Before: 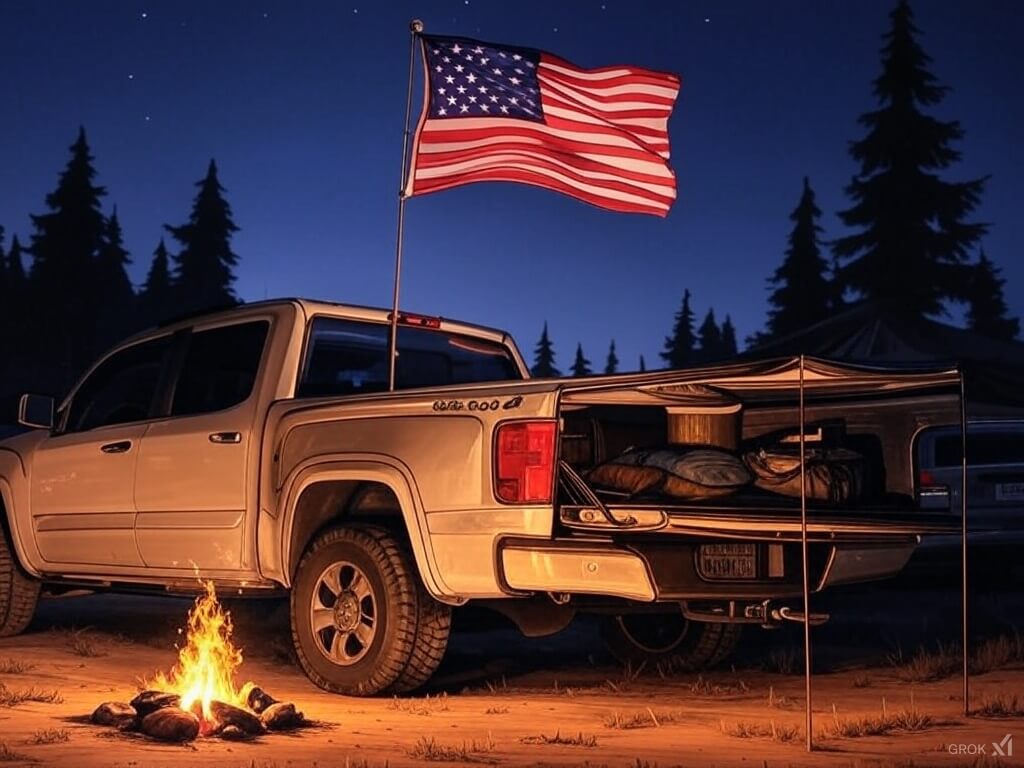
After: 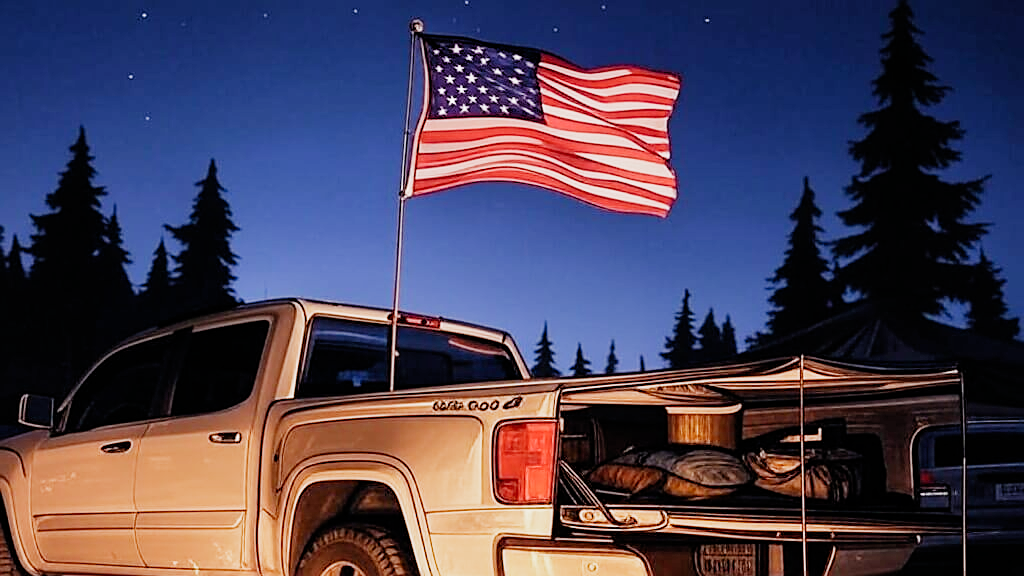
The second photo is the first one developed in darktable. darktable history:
filmic rgb: black relative exposure -7.65 EV, white relative exposure 4.56 EV, threshold 2.96 EV, hardness 3.61, preserve chrominance no, color science v4 (2020), contrast in shadows soft, enable highlight reconstruction true
crop: bottom 24.99%
sharpen: radius 1.935
exposure: black level correction 0, exposure 1.098 EV, compensate exposure bias true, compensate highlight preservation false
color balance rgb: perceptual saturation grading › global saturation -3.583%, perceptual saturation grading › shadows -2.912%, global vibrance 20%
